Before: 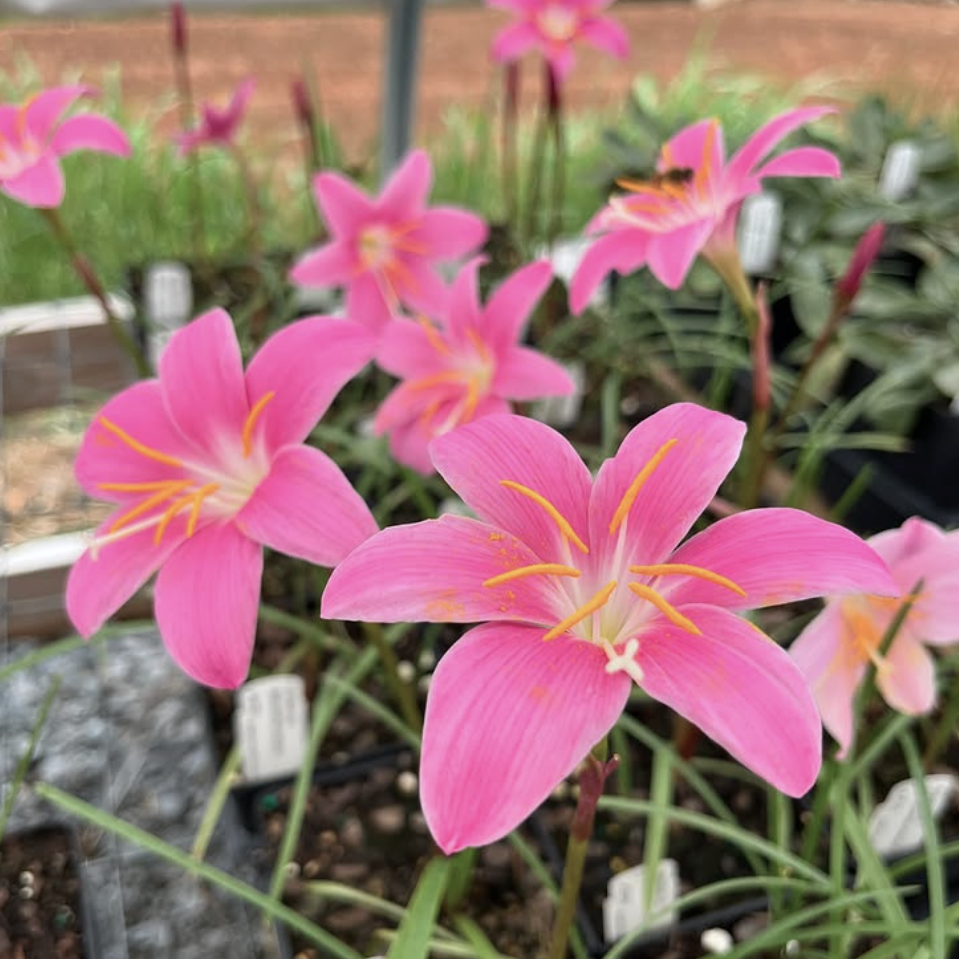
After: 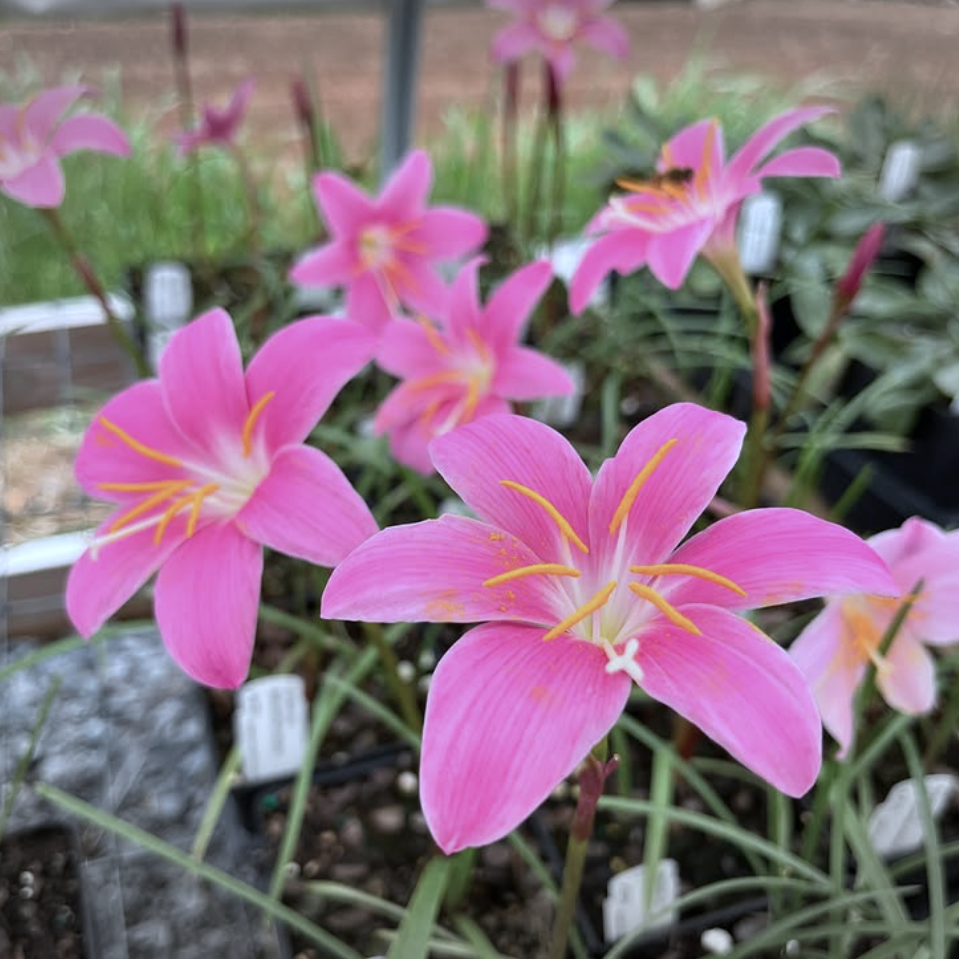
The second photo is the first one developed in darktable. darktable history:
white balance: red 0.926, green 1.003, blue 1.133
vignetting: fall-off start 100%, brightness -0.282, width/height ratio 1.31
